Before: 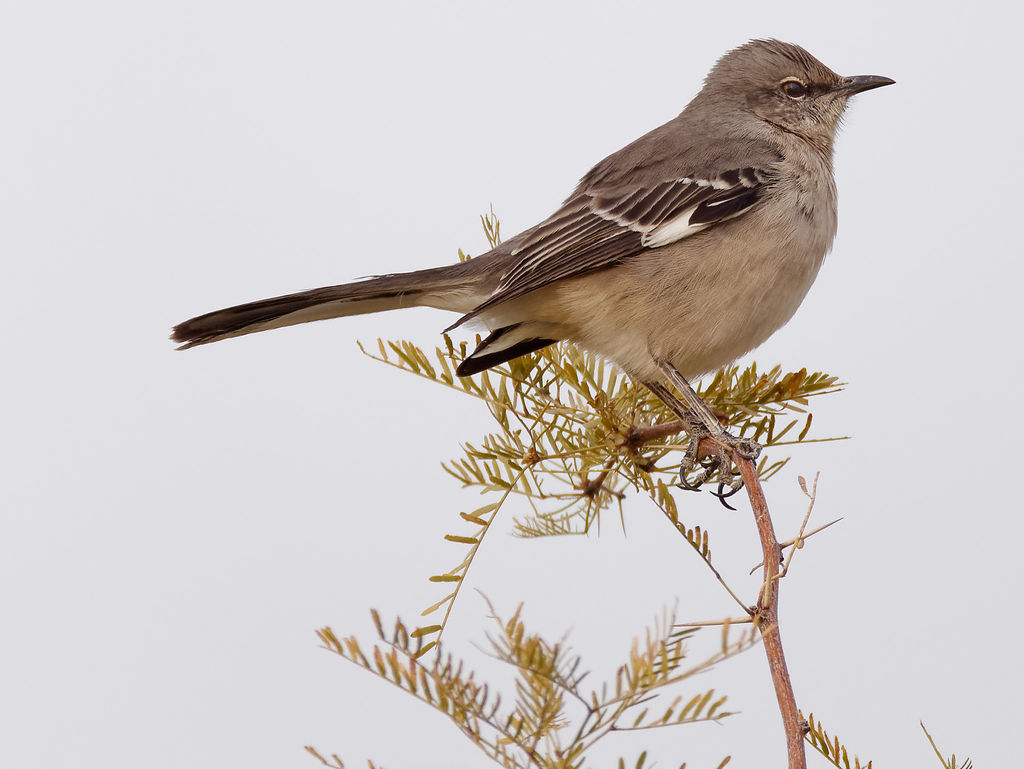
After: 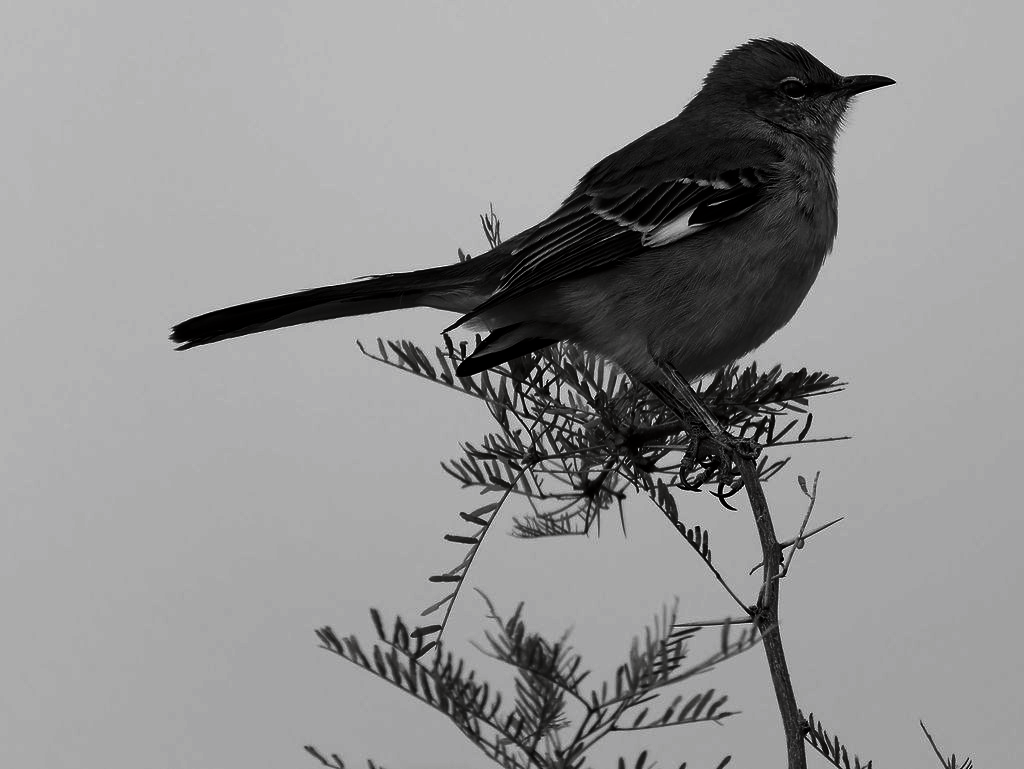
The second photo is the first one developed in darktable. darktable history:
contrast brightness saturation: contrast 0.018, brightness -0.988, saturation -0.981
color calibration: illuminant as shot in camera, x 0.358, y 0.373, temperature 4628.91 K
